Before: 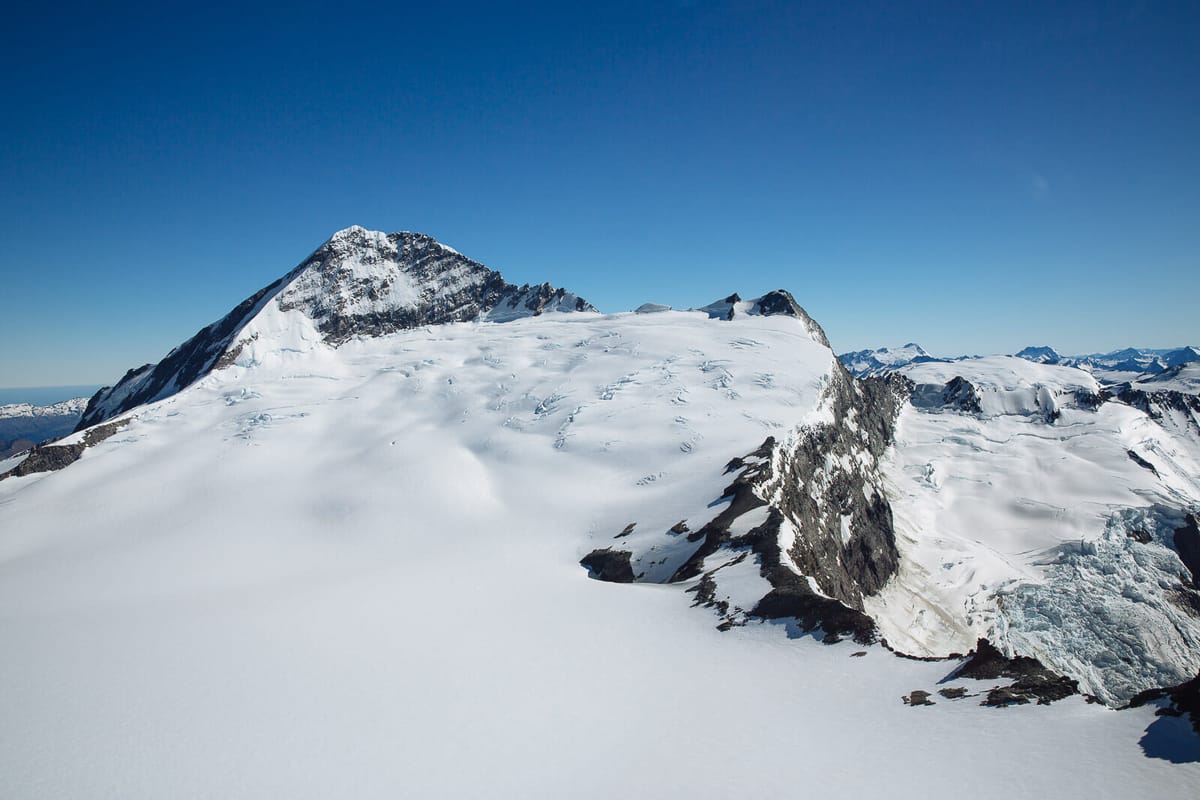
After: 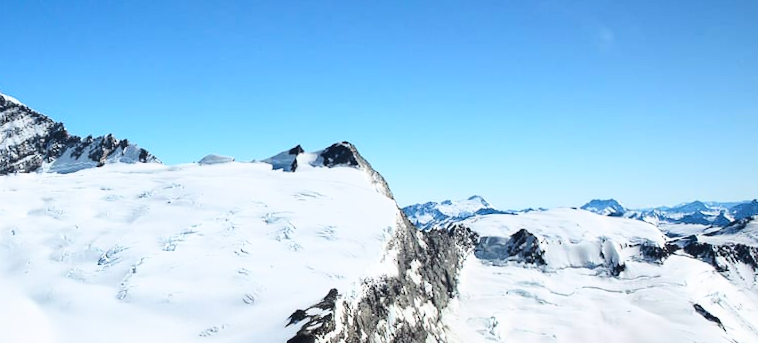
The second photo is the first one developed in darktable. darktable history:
base curve: curves: ch0 [(0, 0) (0.032, 0.037) (0.105, 0.228) (0.435, 0.76) (0.856, 0.983) (1, 1)]
crop: left 36.005%, top 18.293%, right 0.31%, bottom 38.444%
rotate and perspective: rotation 0.192°, lens shift (horizontal) -0.015, crop left 0.005, crop right 0.996, crop top 0.006, crop bottom 0.99
